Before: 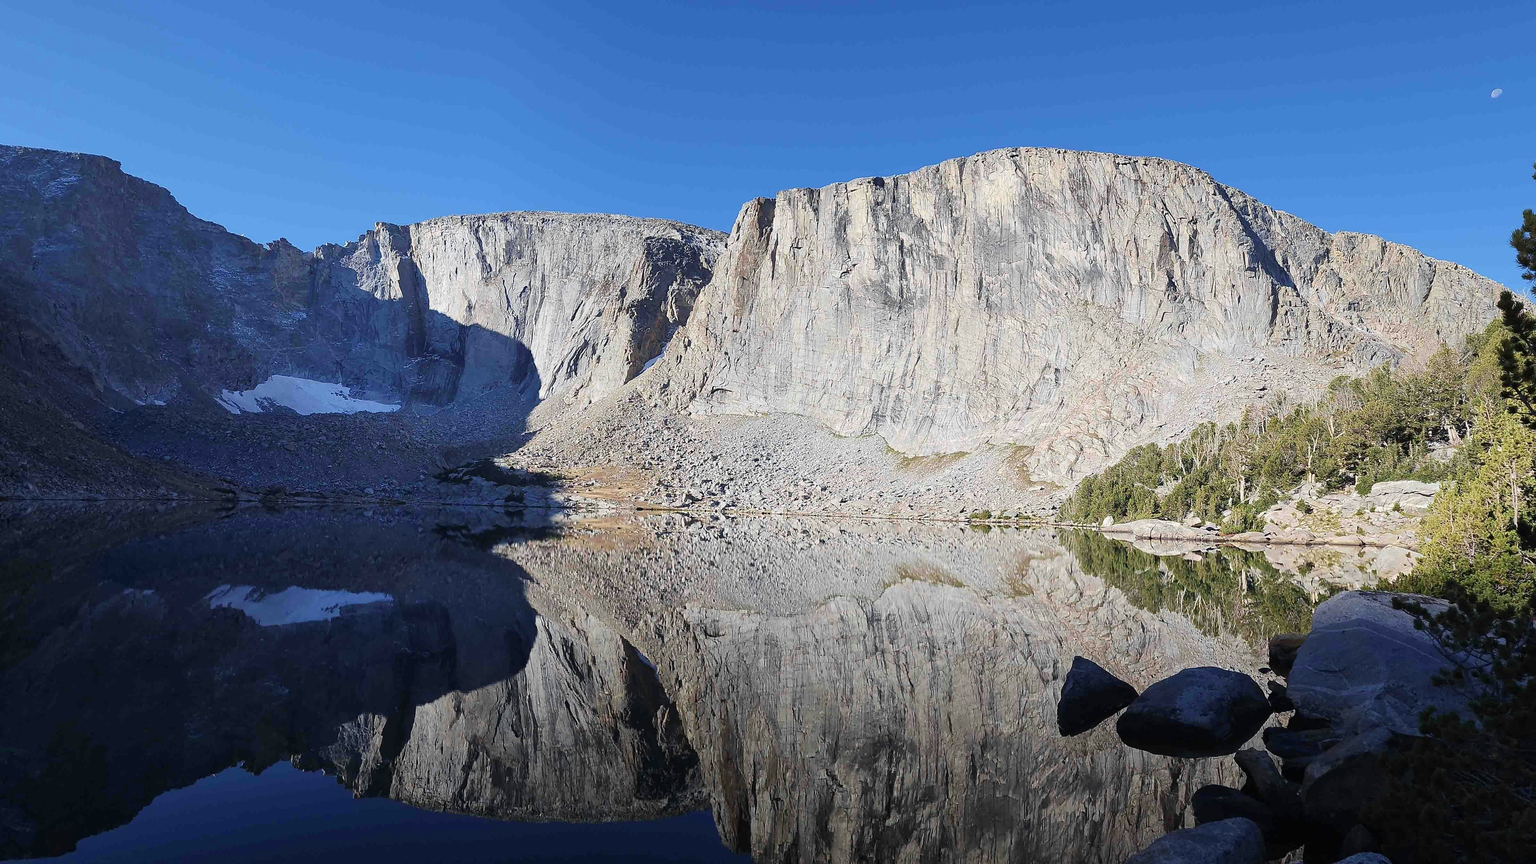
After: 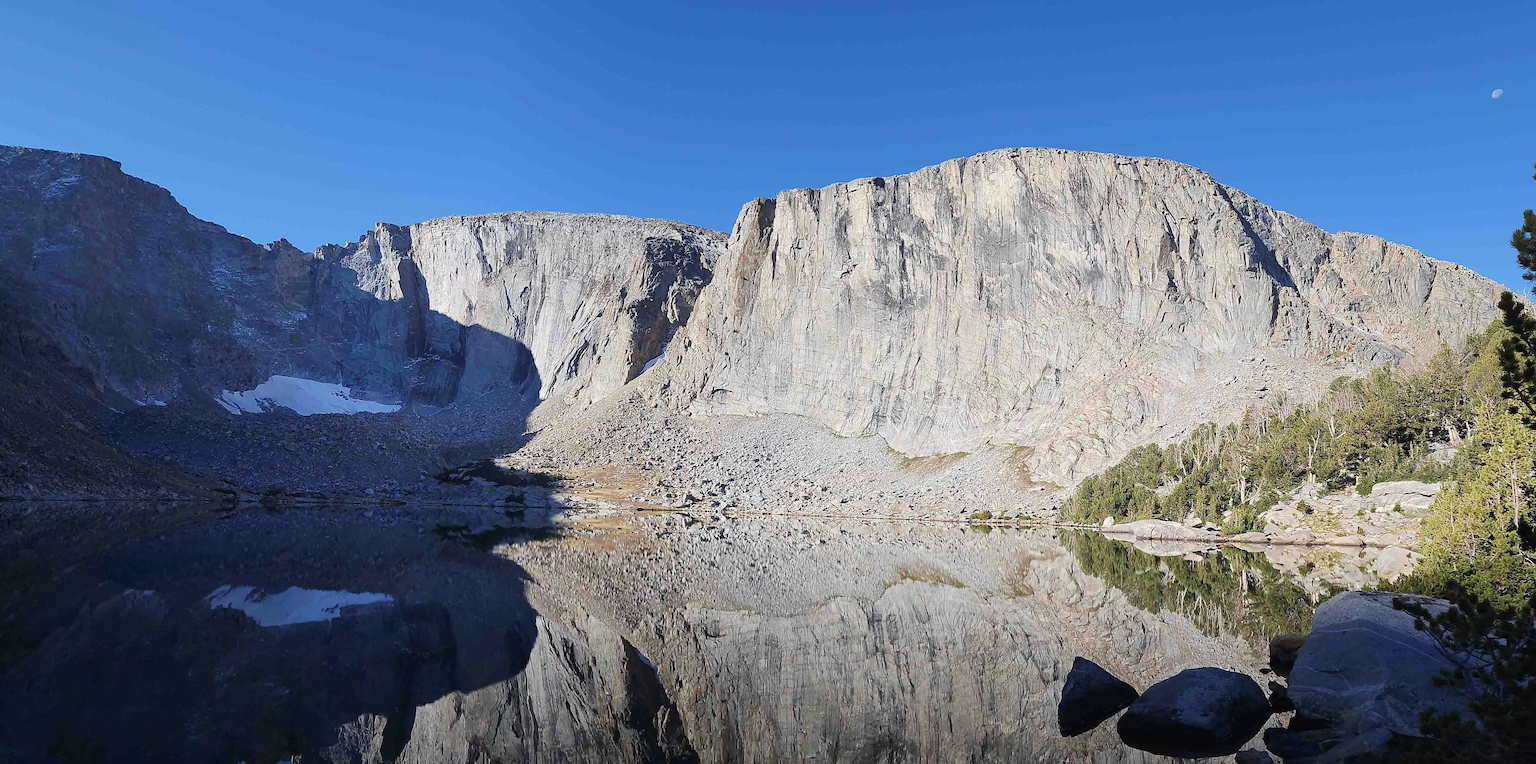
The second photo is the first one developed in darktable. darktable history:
crop and rotate: top 0%, bottom 11.447%
